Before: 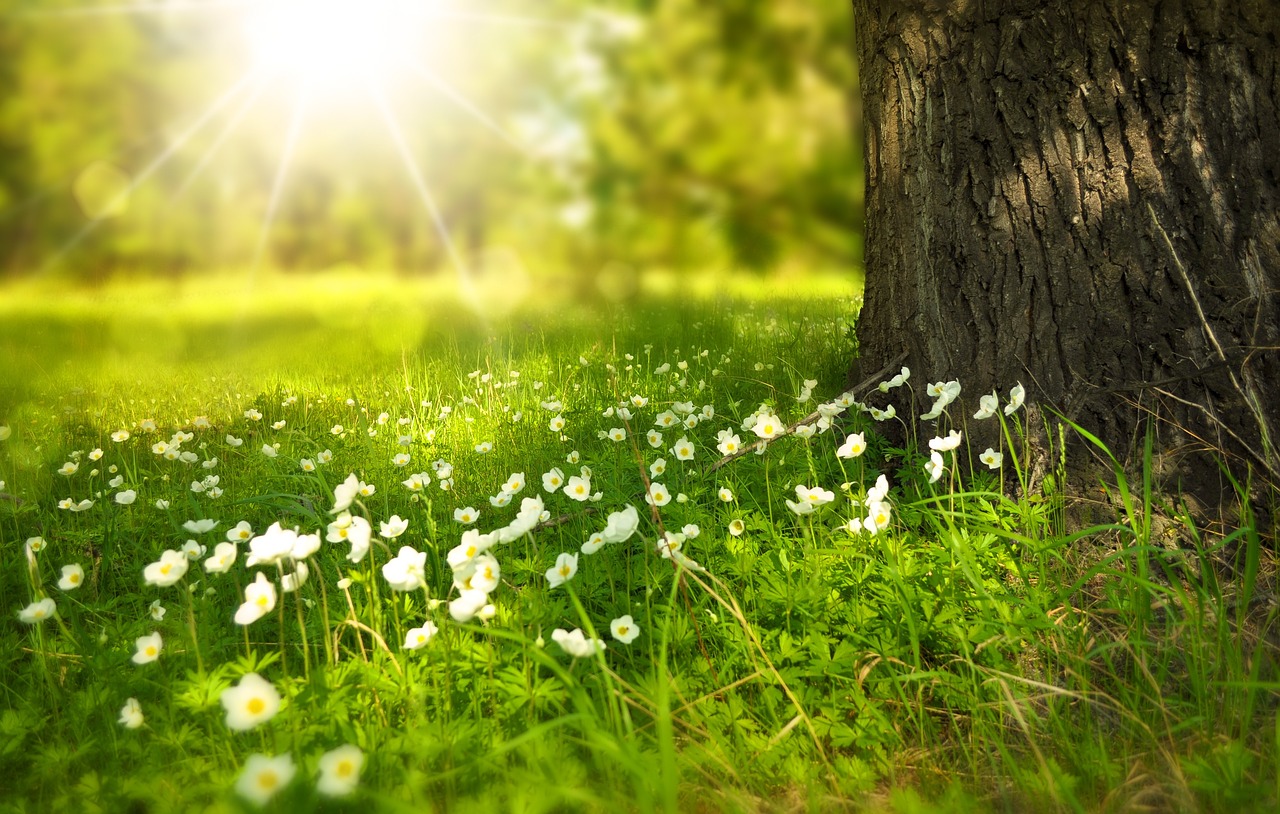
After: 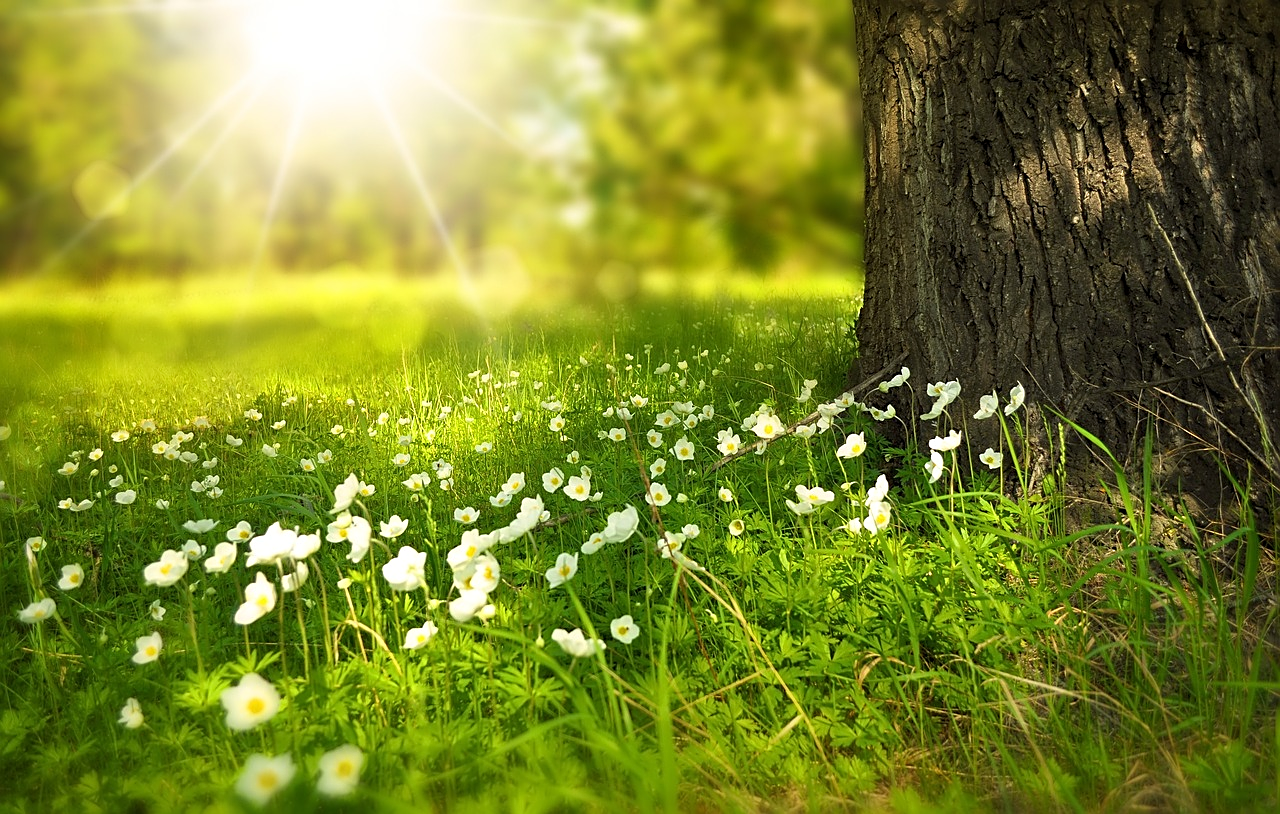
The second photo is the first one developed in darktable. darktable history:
white balance: emerald 1
tone equalizer: on, module defaults
sharpen: on, module defaults
